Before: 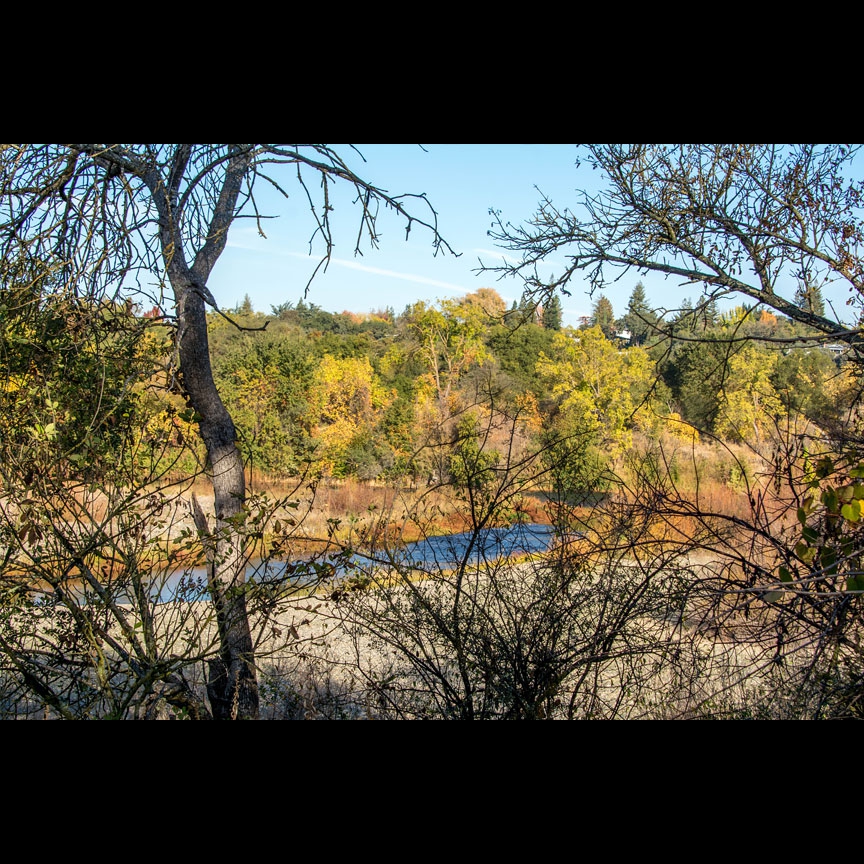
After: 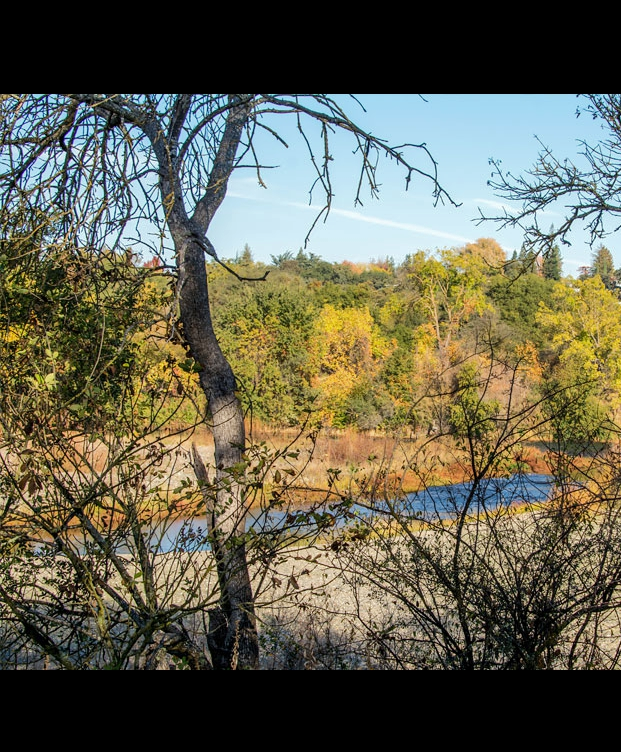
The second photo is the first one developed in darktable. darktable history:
base curve: curves: ch0 [(0, 0) (0.235, 0.266) (0.503, 0.496) (0.786, 0.72) (1, 1)]
crop: top 5.803%, right 27.864%, bottom 5.804%
